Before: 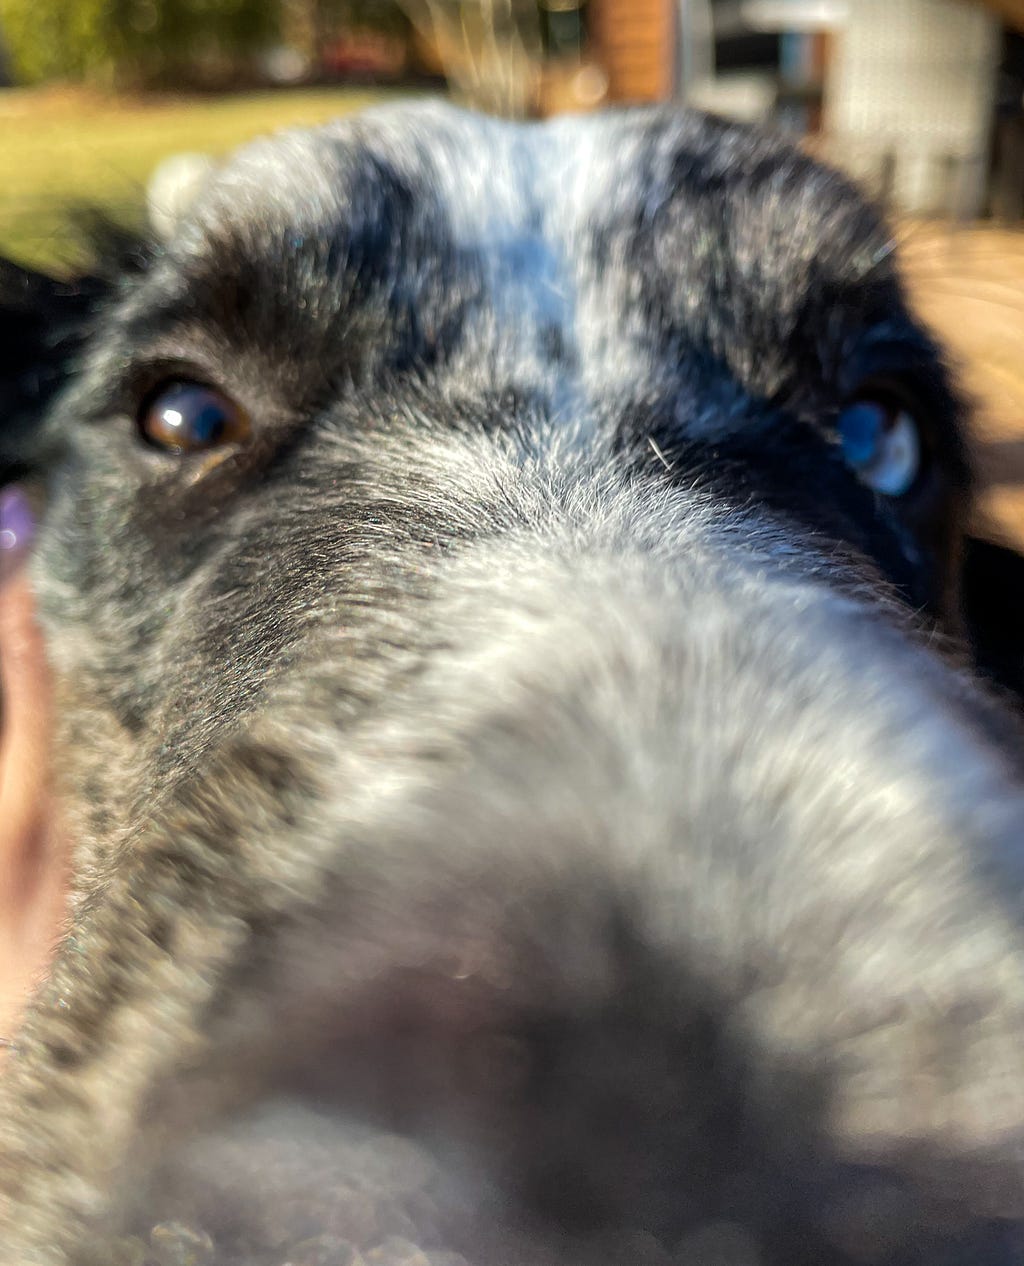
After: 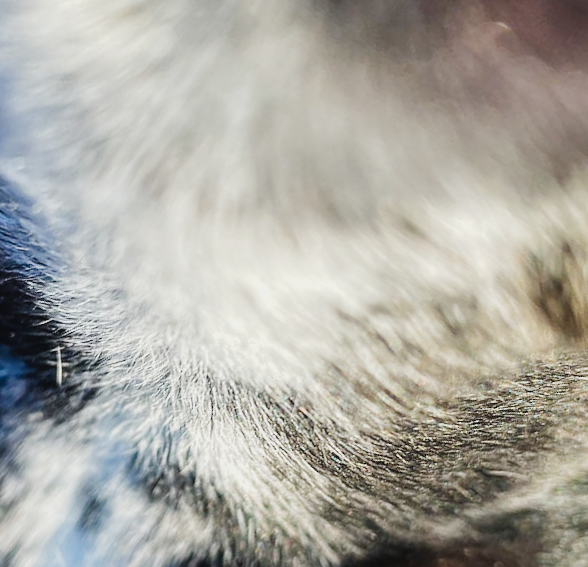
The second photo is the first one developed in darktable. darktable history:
tone curve: curves: ch0 [(0, 0.03) (0.113, 0.087) (0.207, 0.184) (0.515, 0.612) (0.712, 0.793) (1, 0.946)]; ch1 [(0, 0) (0.172, 0.123) (0.317, 0.279) (0.407, 0.401) (0.476, 0.482) (0.505, 0.499) (0.534, 0.534) (0.632, 0.645) (0.726, 0.745) (1, 1)]; ch2 [(0, 0) (0.411, 0.424) (0.476, 0.492) (0.521, 0.524) (0.541, 0.559) (0.65, 0.699) (1, 1)], preserve colors none
crop and rotate: angle 148.2°, left 9.138%, top 15.563%, right 4.506%, bottom 17.178%
